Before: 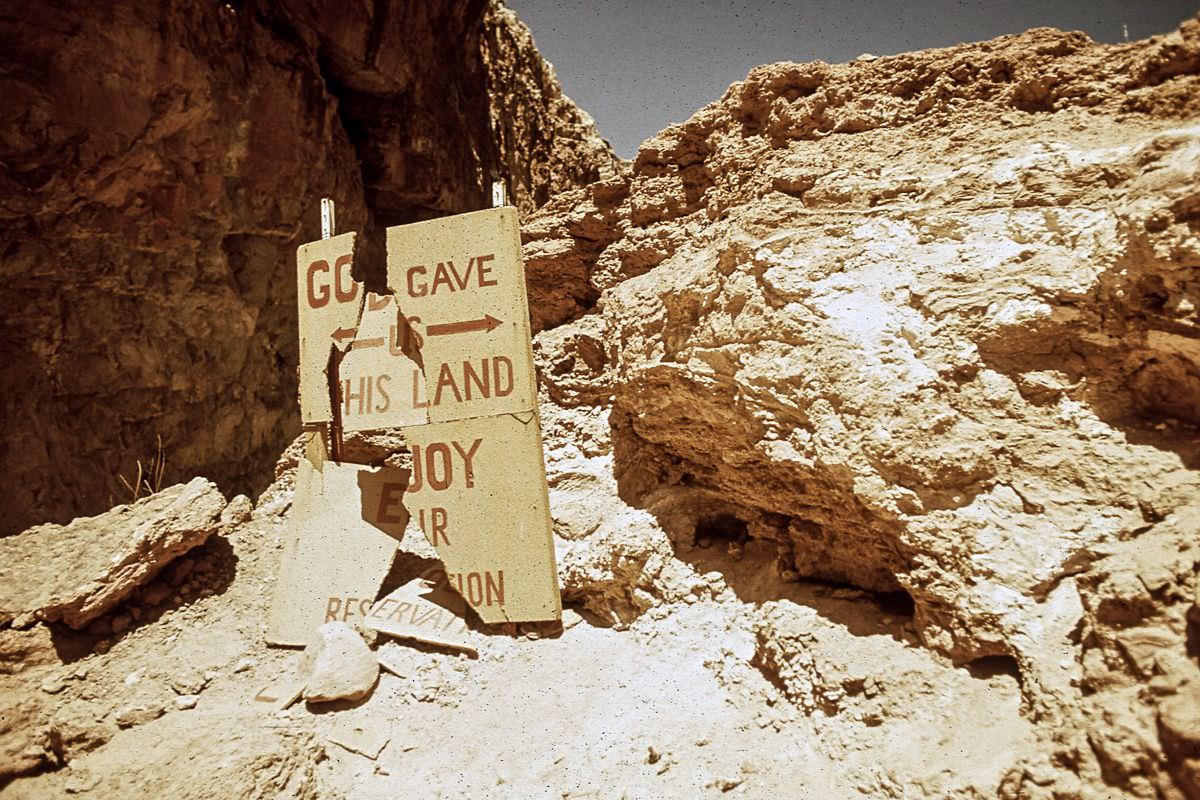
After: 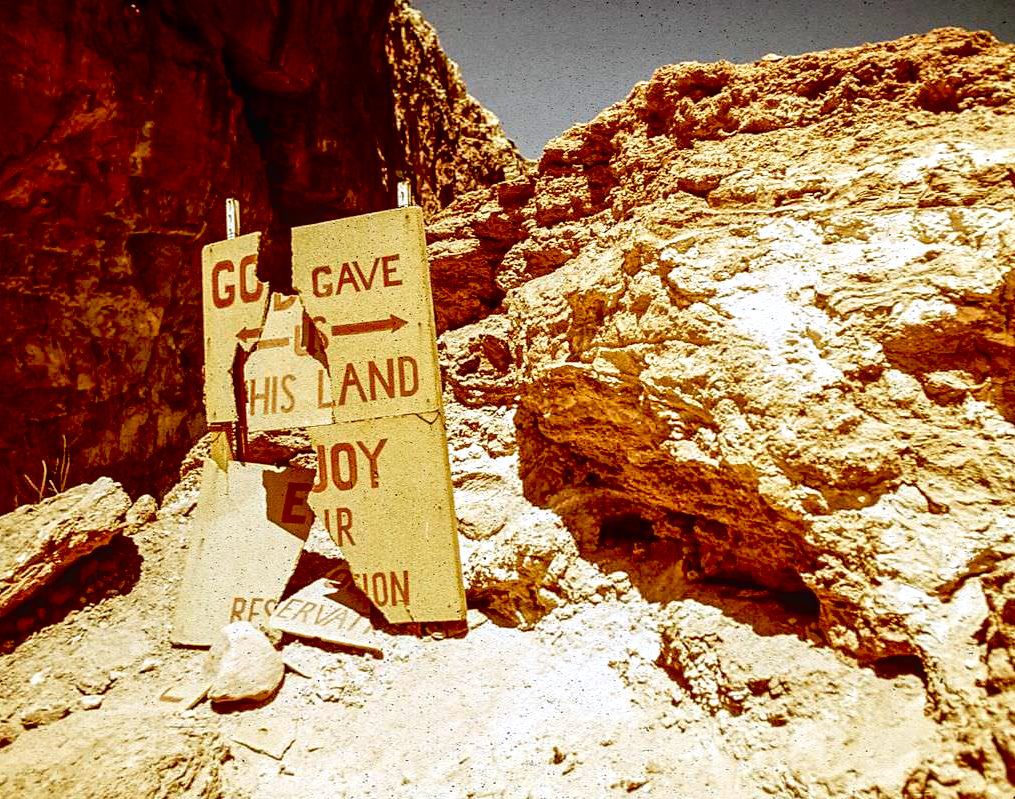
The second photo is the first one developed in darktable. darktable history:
contrast brightness saturation: saturation 0.482
crop: left 7.989%, right 7.357%
exposure: black level correction 0.031, exposure 0.308 EV, compensate highlight preservation false
local contrast: on, module defaults
